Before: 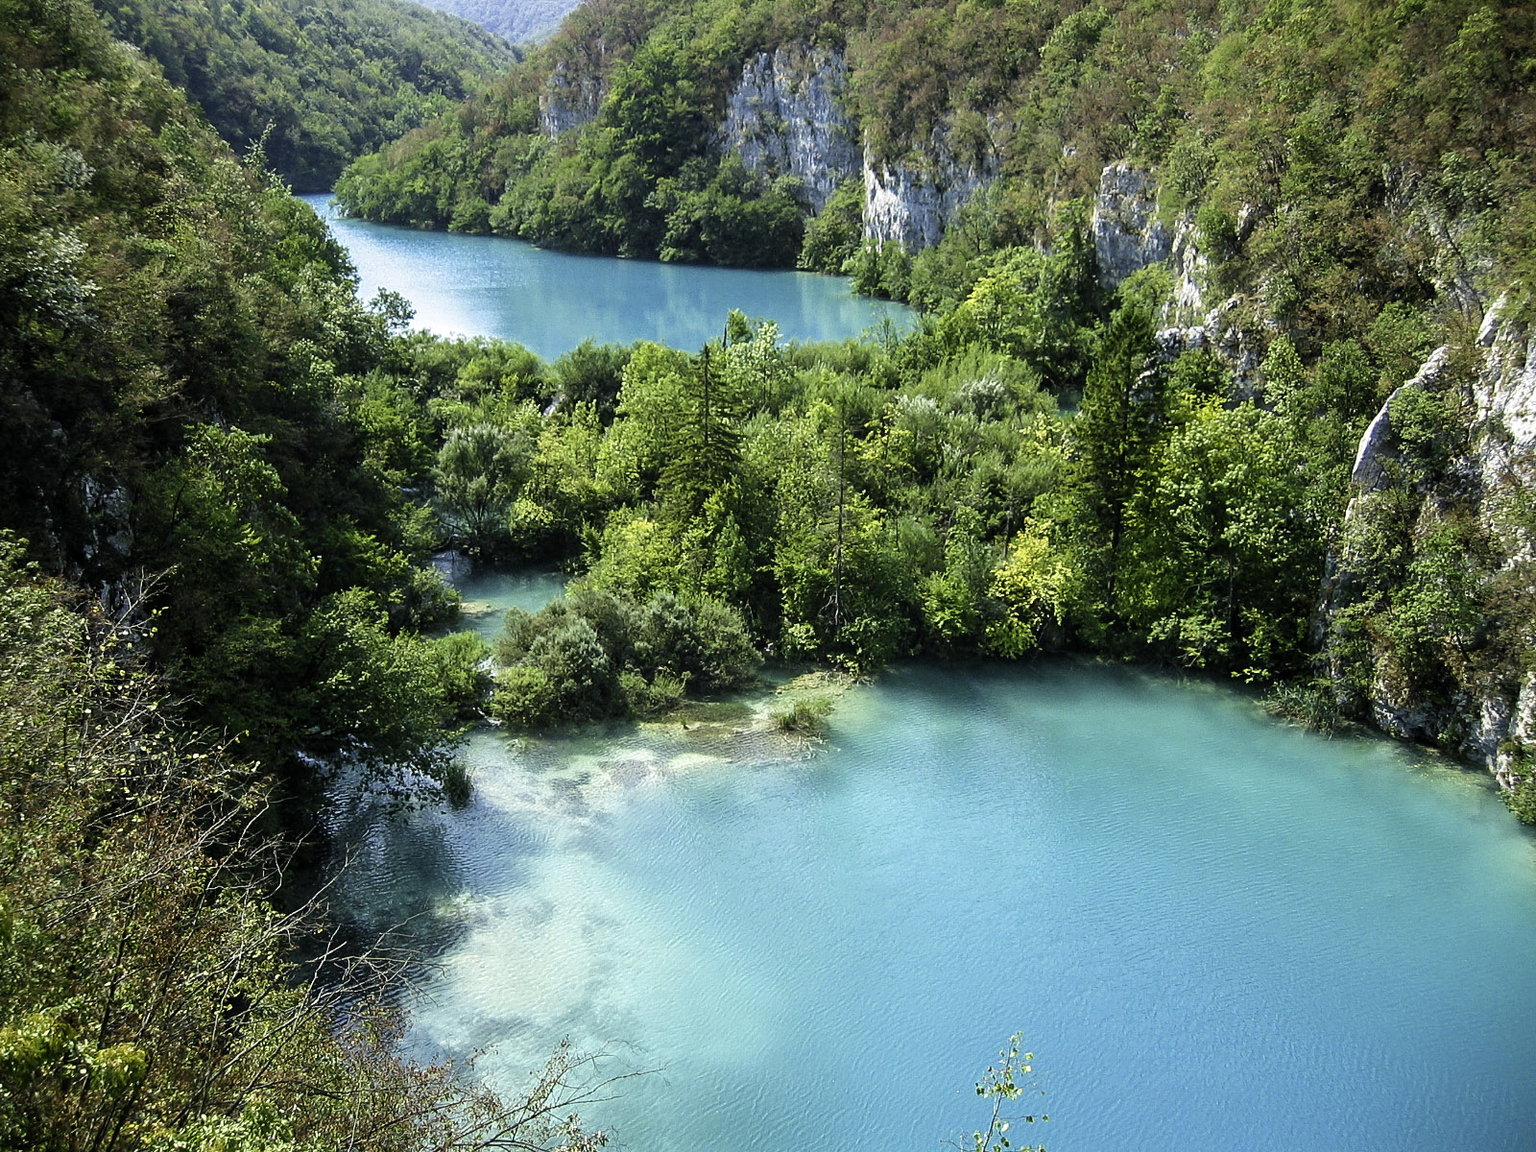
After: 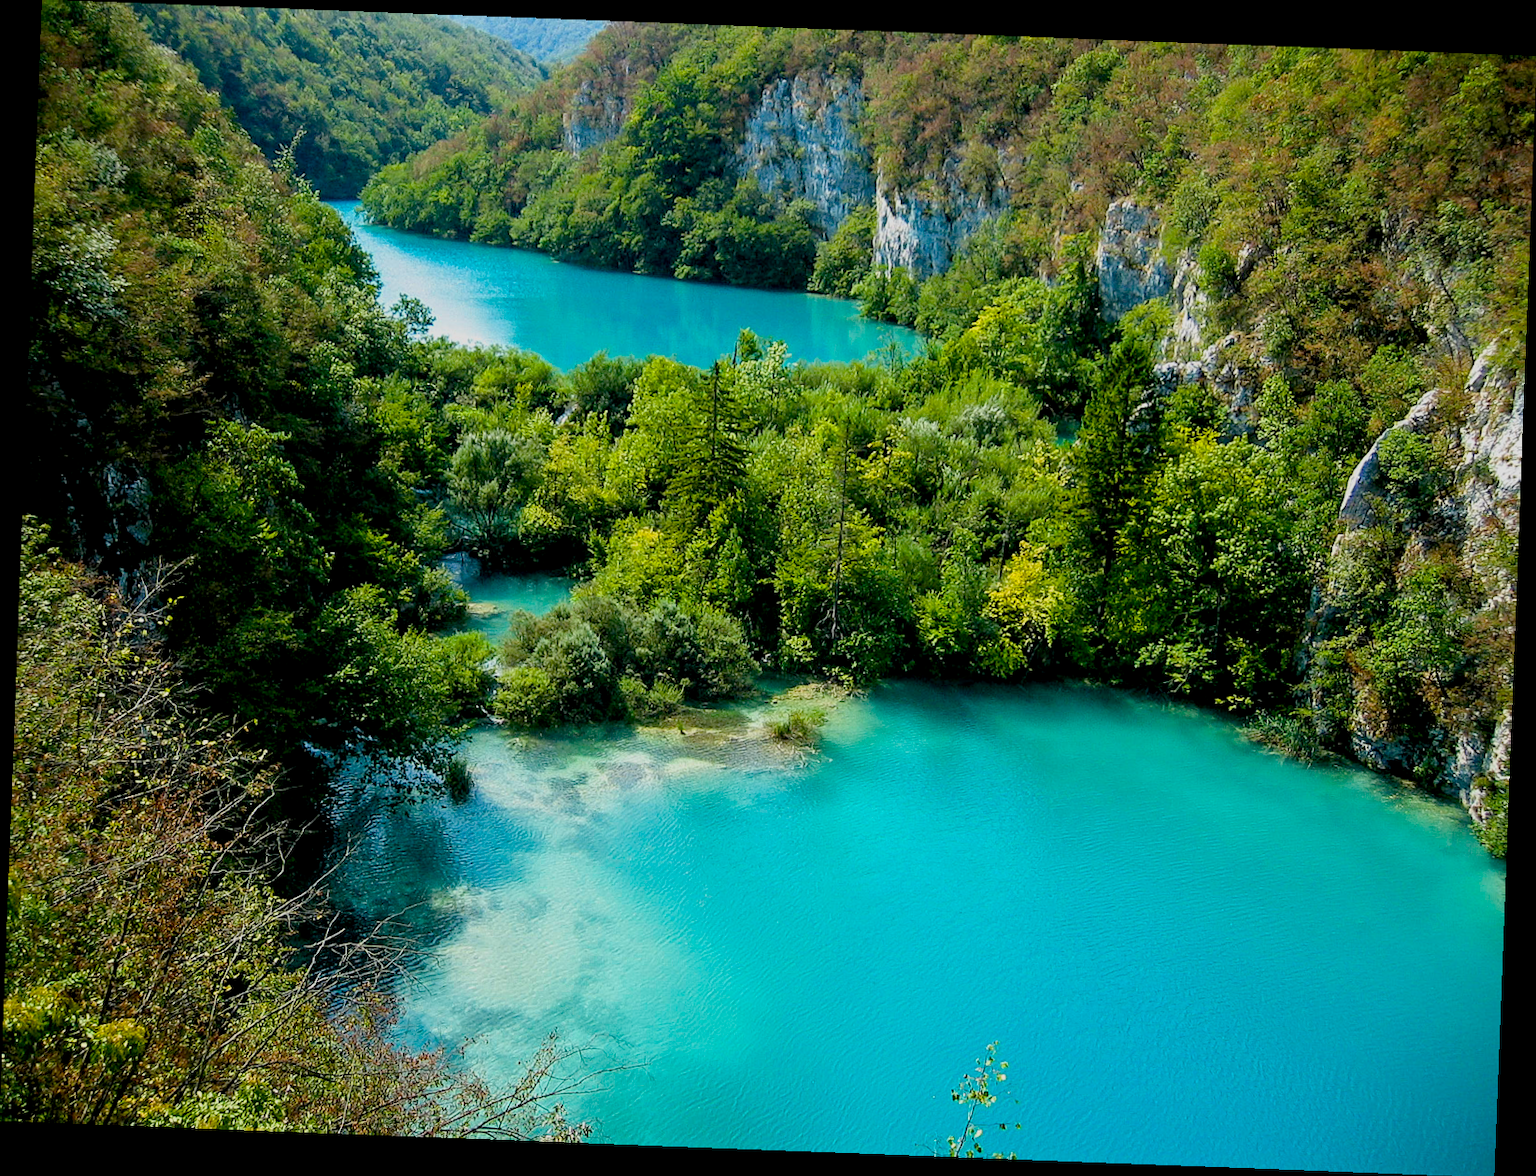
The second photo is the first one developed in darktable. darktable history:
rotate and perspective: rotation 2.17°, automatic cropping off
color balance rgb: perceptual saturation grading › global saturation 20%, global vibrance 20%
exposure: black level correction 0.011, exposure -0.478 EV, compensate highlight preservation false
